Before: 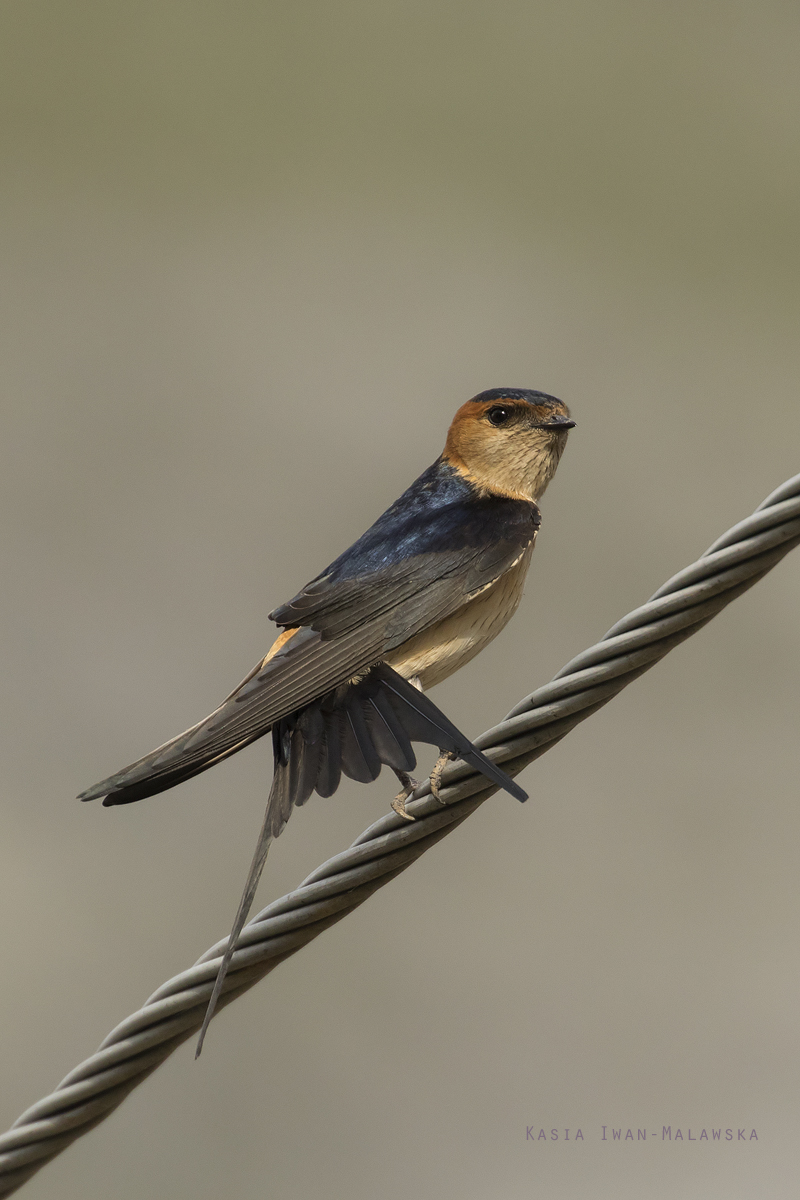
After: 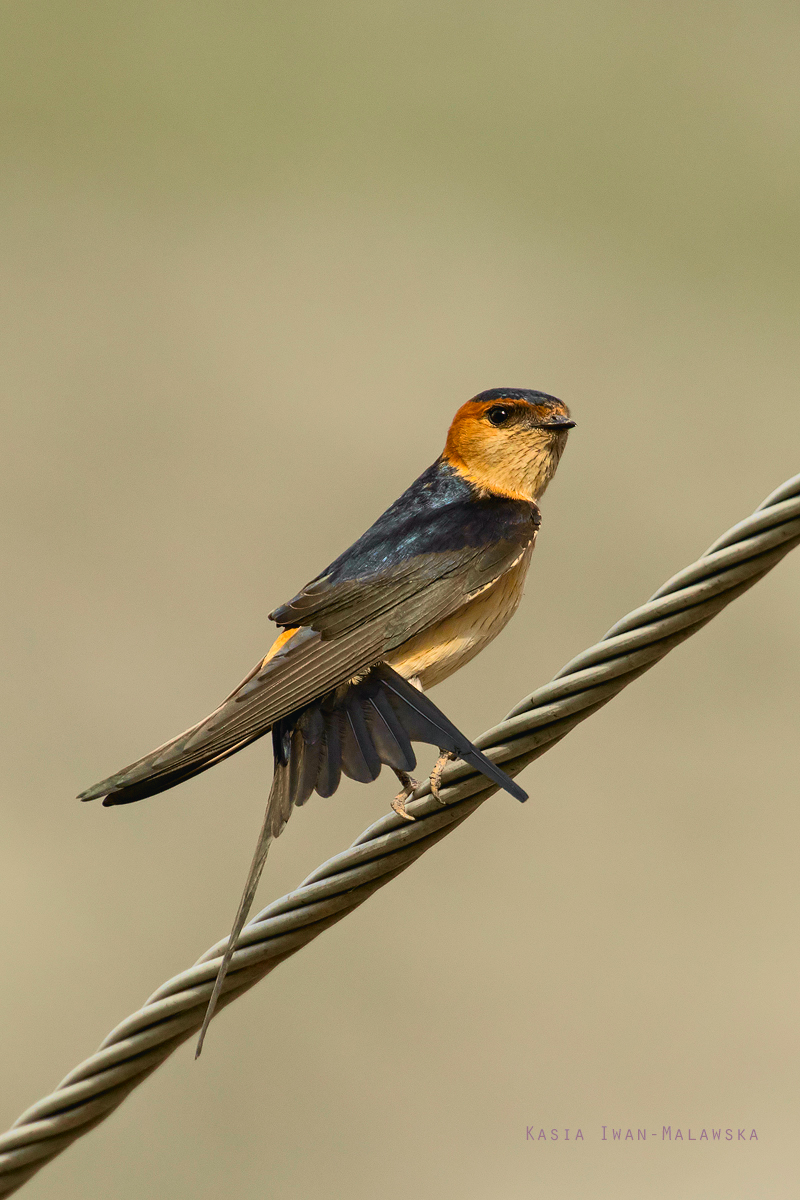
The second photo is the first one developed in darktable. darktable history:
contrast equalizer: y [[0.5, 0.501, 0.532, 0.538, 0.54, 0.541], [0.5 ×6], [0.5 ×6], [0 ×6], [0 ×6]]
tone curve: curves: ch0 [(0, 0.026) (0.181, 0.223) (0.405, 0.46) (0.456, 0.528) (0.634, 0.728) (0.877, 0.89) (0.984, 0.935)]; ch1 [(0, 0) (0.443, 0.43) (0.492, 0.488) (0.566, 0.579) (0.595, 0.625) (0.65, 0.657) (0.696, 0.725) (1, 1)]; ch2 [(0, 0) (0.33, 0.301) (0.421, 0.443) (0.447, 0.489) (0.495, 0.494) (0.537, 0.57) (0.586, 0.591) (0.663, 0.686) (1, 1)], color space Lab, independent channels, preserve colors none
color balance rgb: perceptual saturation grading › global saturation 25%, global vibrance 20%
